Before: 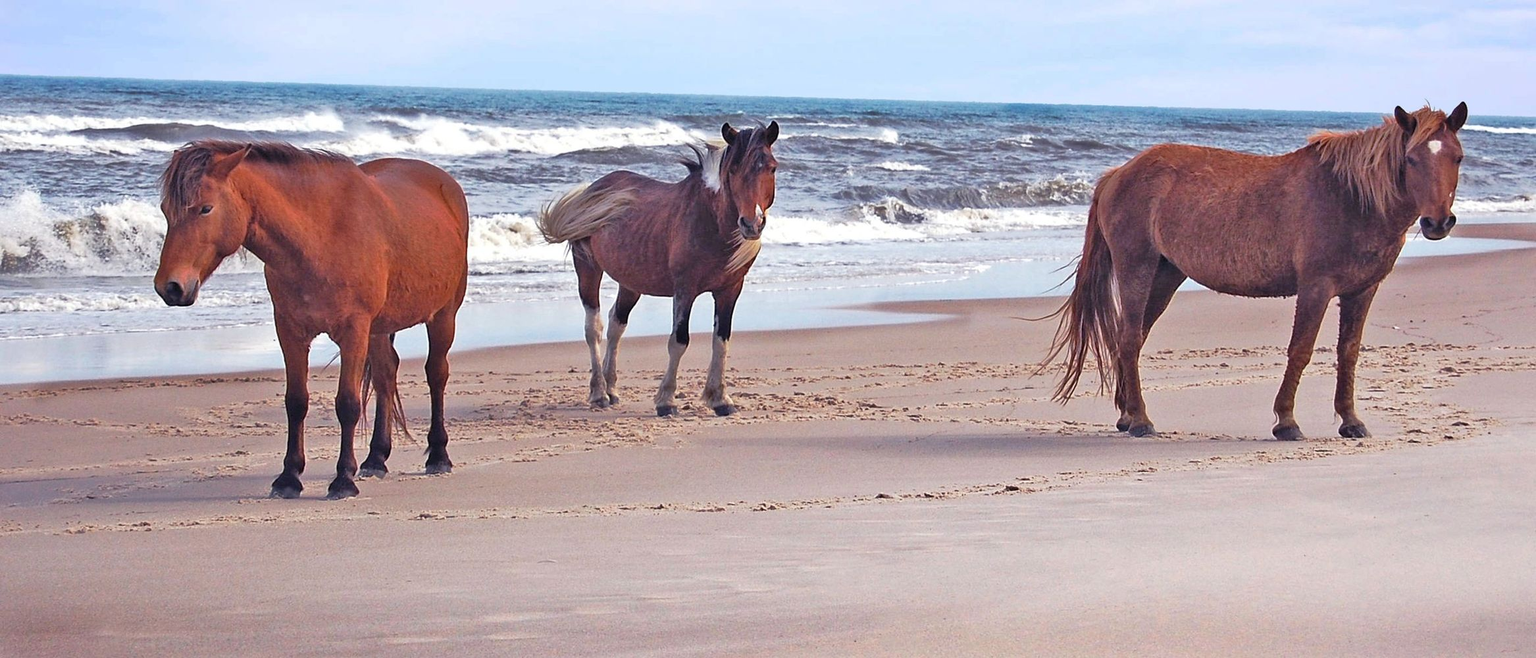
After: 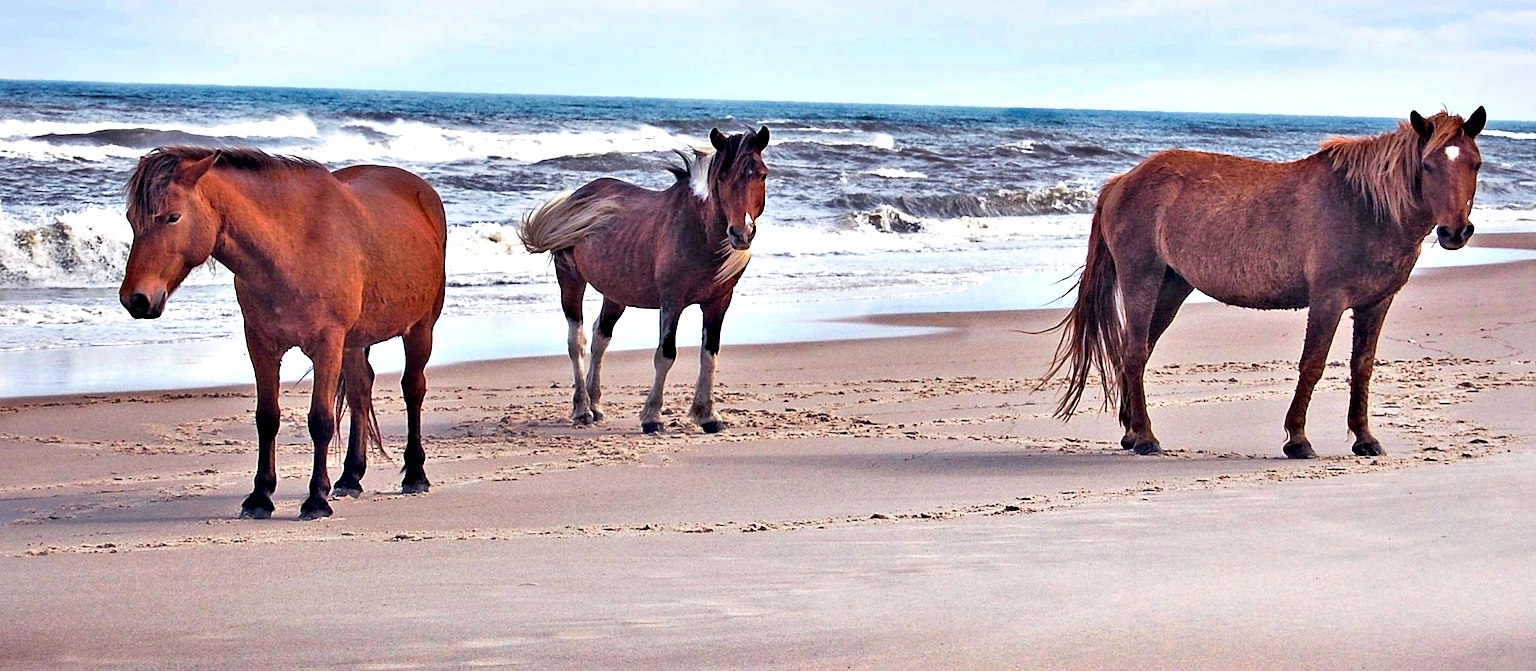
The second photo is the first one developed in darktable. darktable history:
crop and rotate: left 2.6%, right 1.27%, bottom 1.924%
contrast equalizer: octaves 7, y [[0.6 ×6], [0.55 ×6], [0 ×6], [0 ×6], [0 ×6]]
exposure: exposure 0.168 EV, compensate highlight preservation false
